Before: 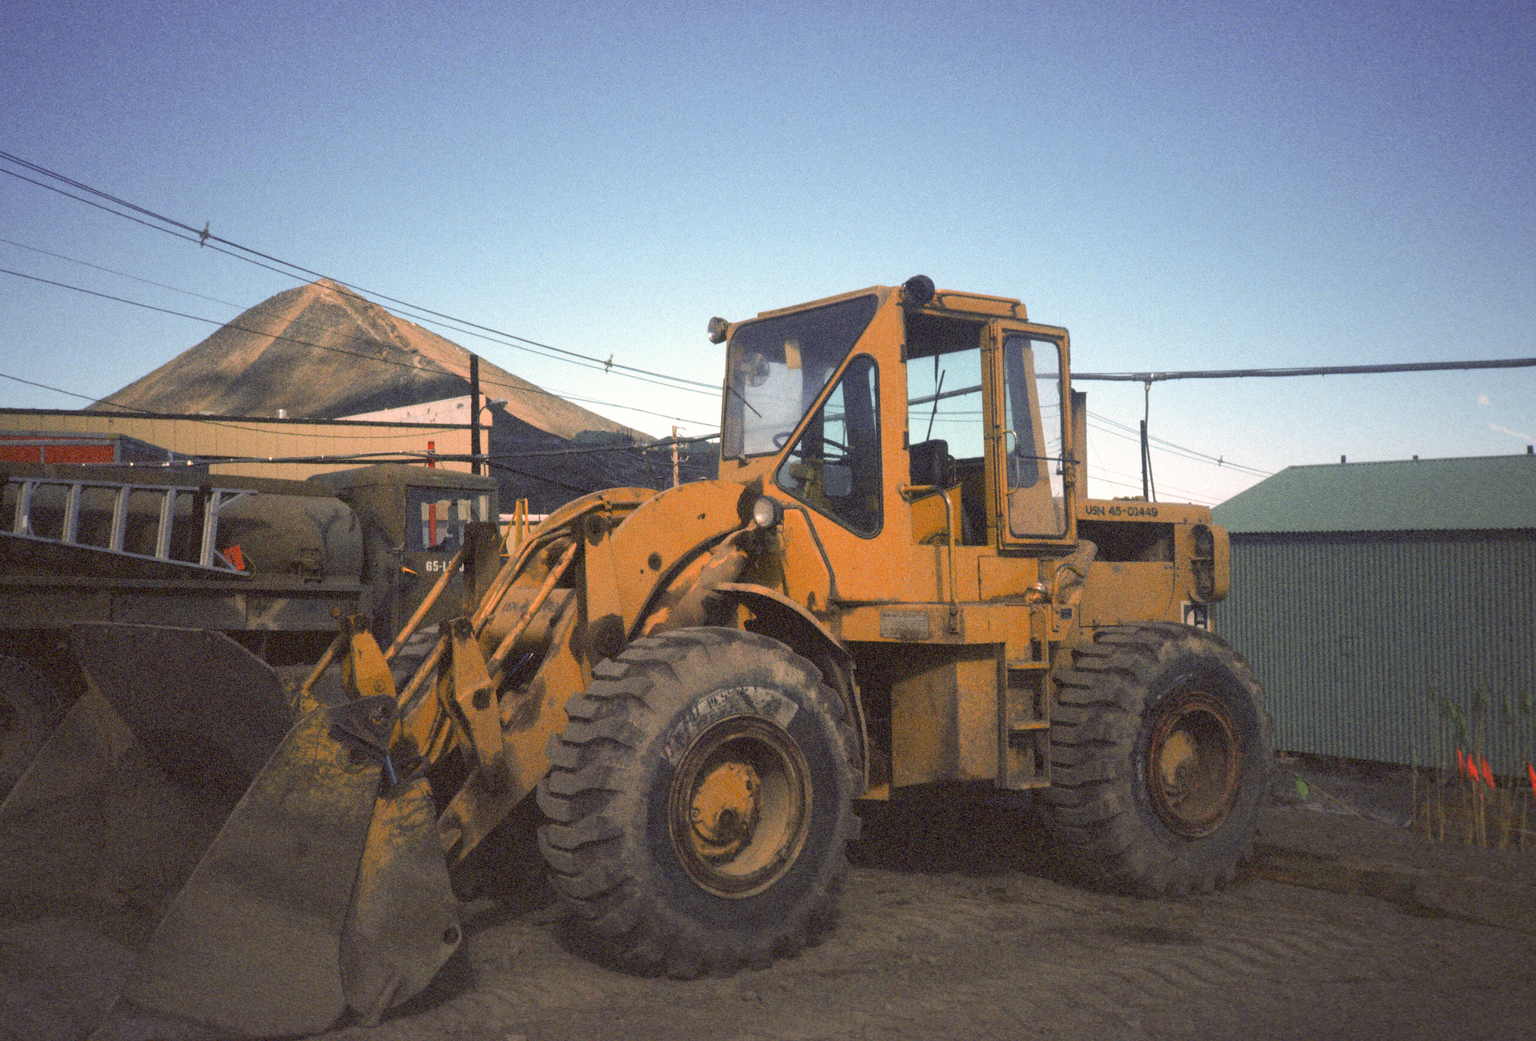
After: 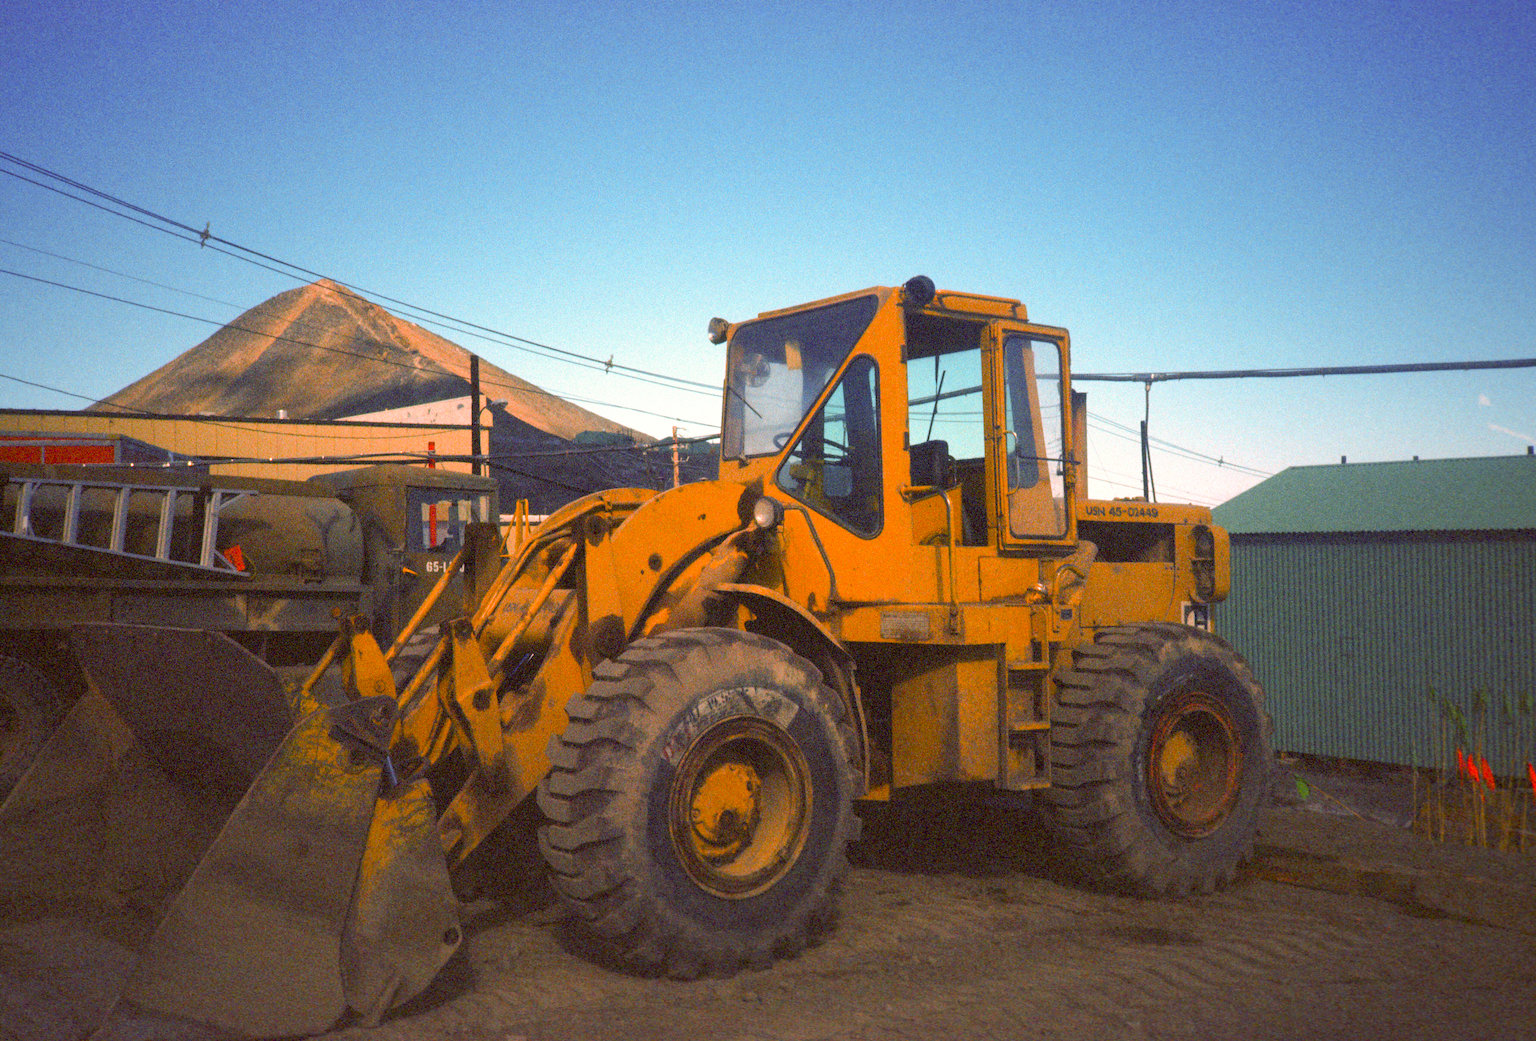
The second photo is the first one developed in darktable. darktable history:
color balance rgb: linear chroma grading › shadows 31.852%, linear chroma grading › global chroma -1.904%, linear chroma grading › mid-tones 3.624%, perceptual saturation grading › global saturation 30.251%
